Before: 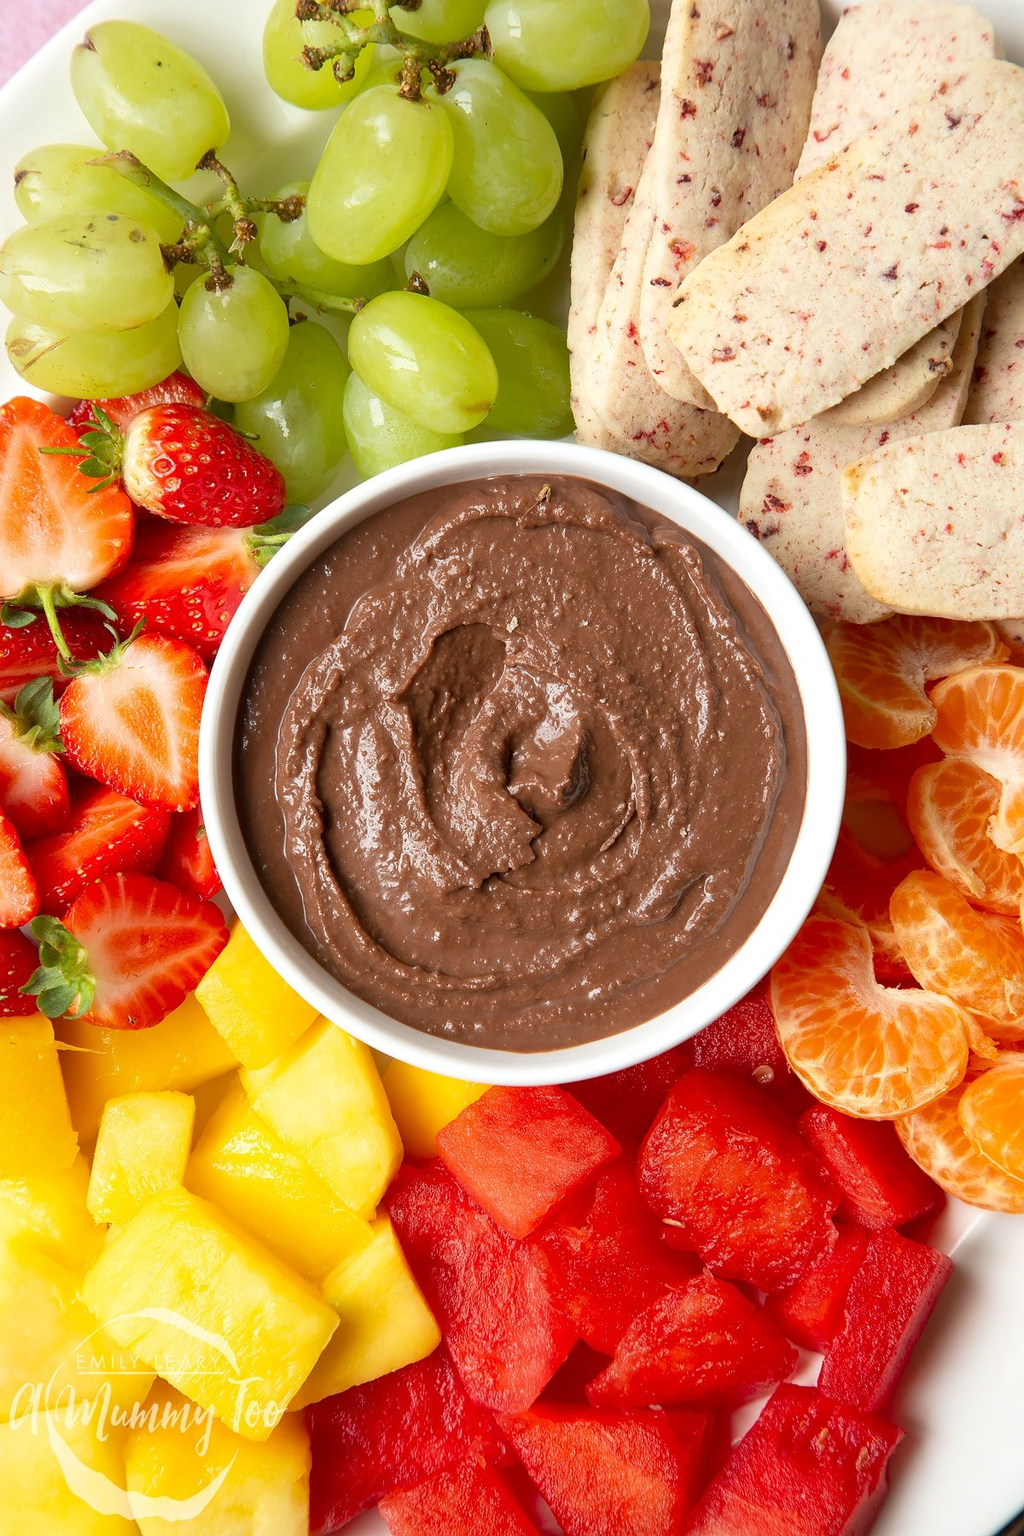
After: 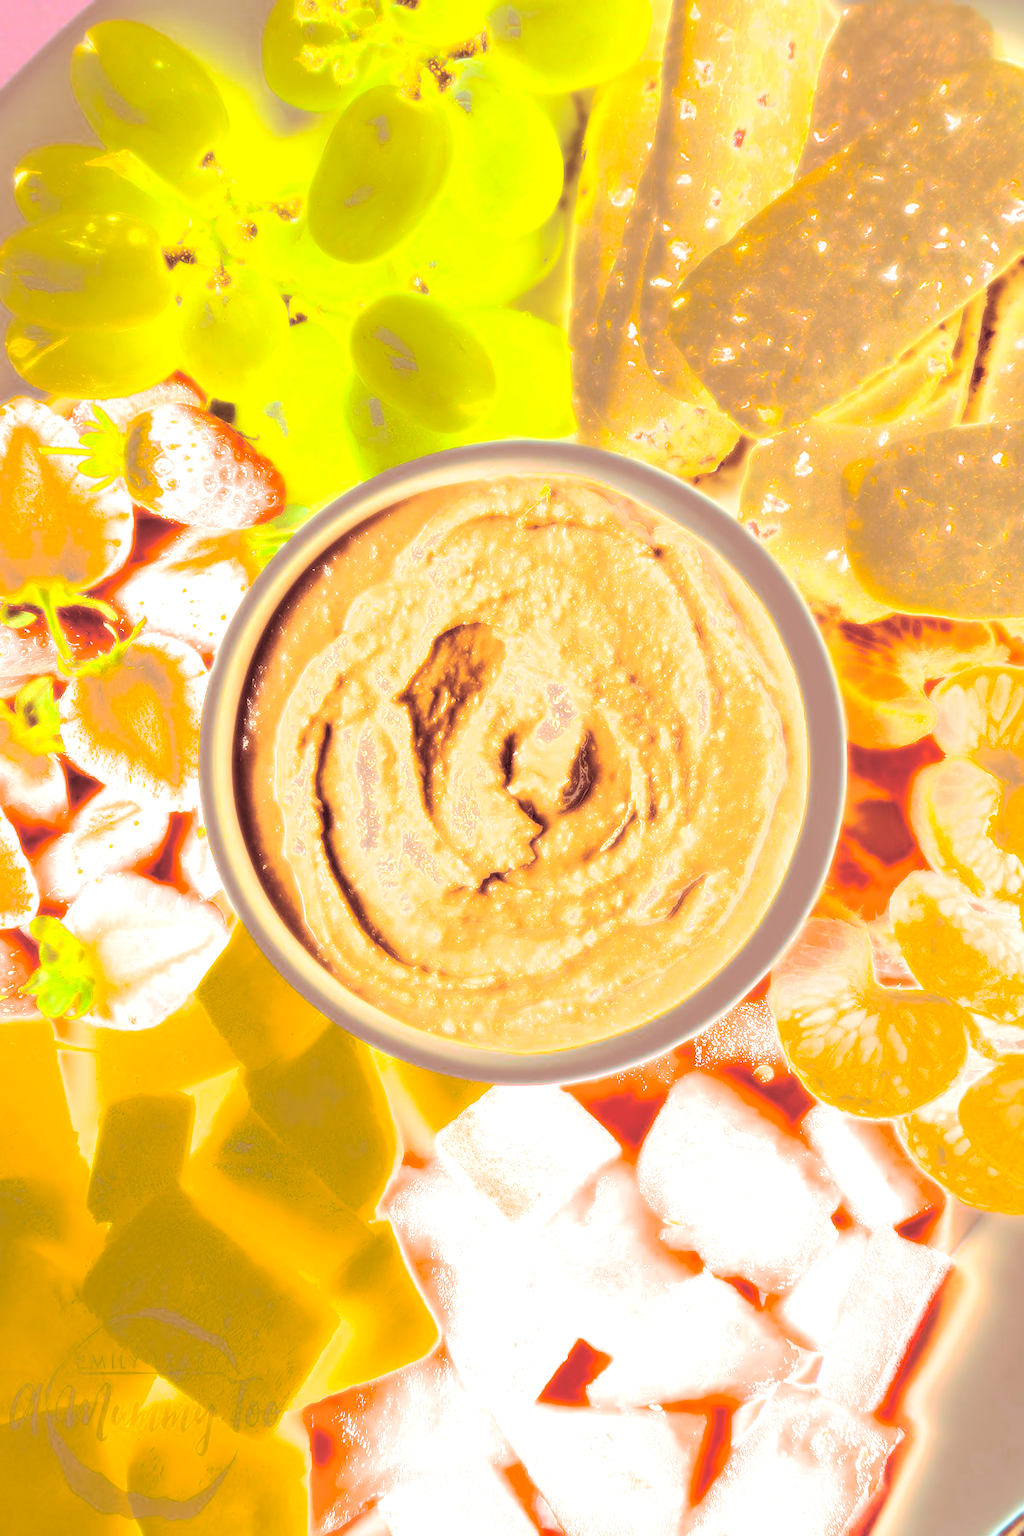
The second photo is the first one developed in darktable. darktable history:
bloom: size 0%, threshold 54.82%, strength 8.31%
exposure: black level correction 0, exposure 1.9 EV, compensate highlight preservation false
local contrast: detail 130%
color correction: highlights a* -0.482, highlights b* 9.48, shadows a* -9.48, shadows b* 0.803
color balance rgb: linear chroma grading › global chroma 15%, perceptual saturation grading › global saturation 30%
split-toning: highlights › saturation 0, balance -61.83
white balance: emerald 1
